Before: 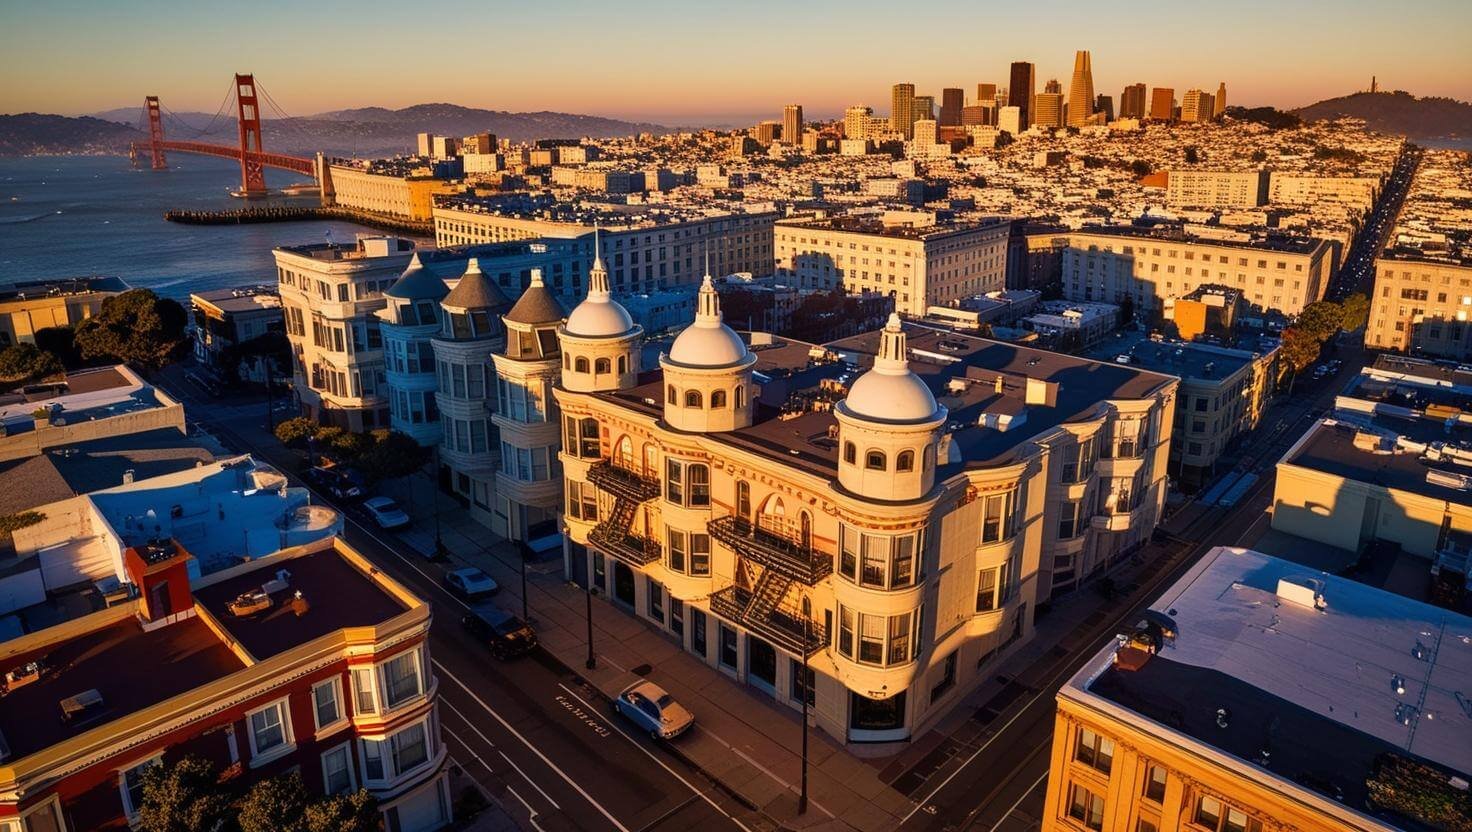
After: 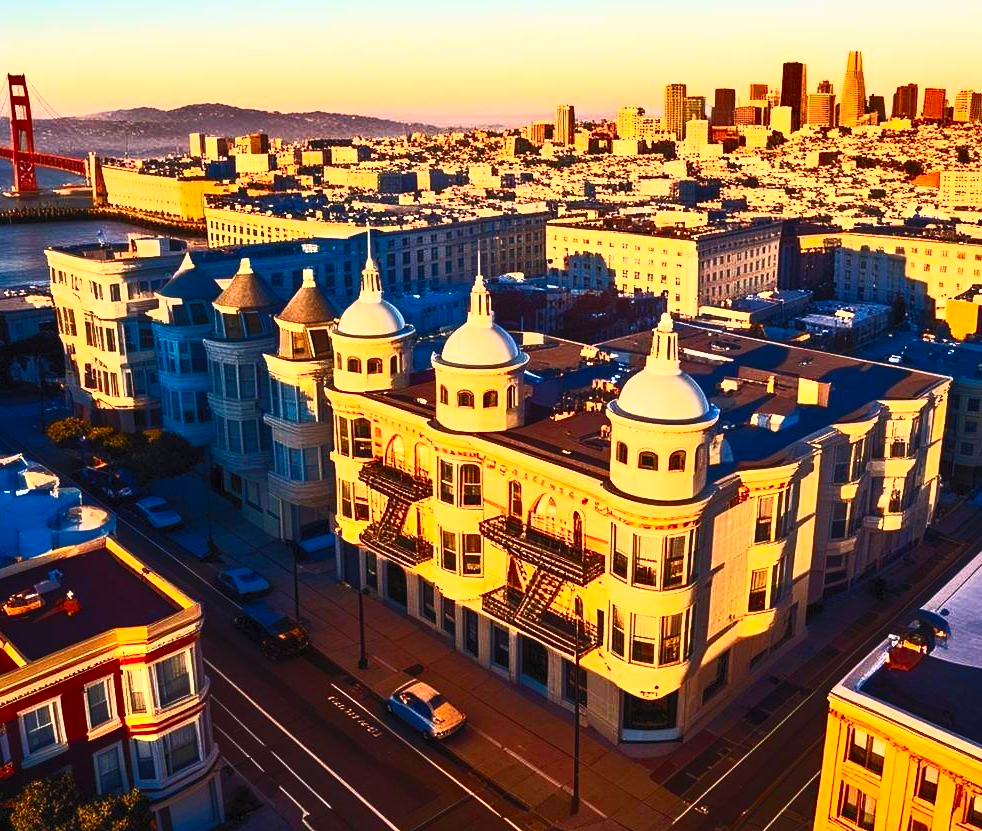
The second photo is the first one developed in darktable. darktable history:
contrast brightness saturation: contrast 0.822, brightness 0.607, saturation 0.597
crop and rotate: left 15.553%, right 17.715%
